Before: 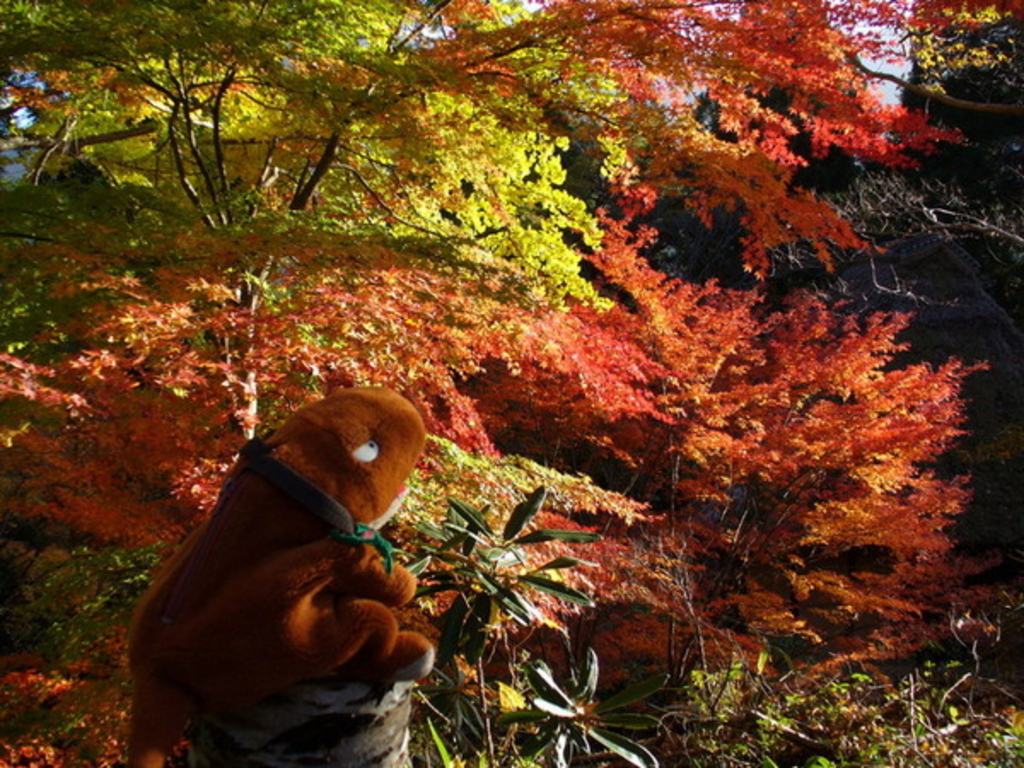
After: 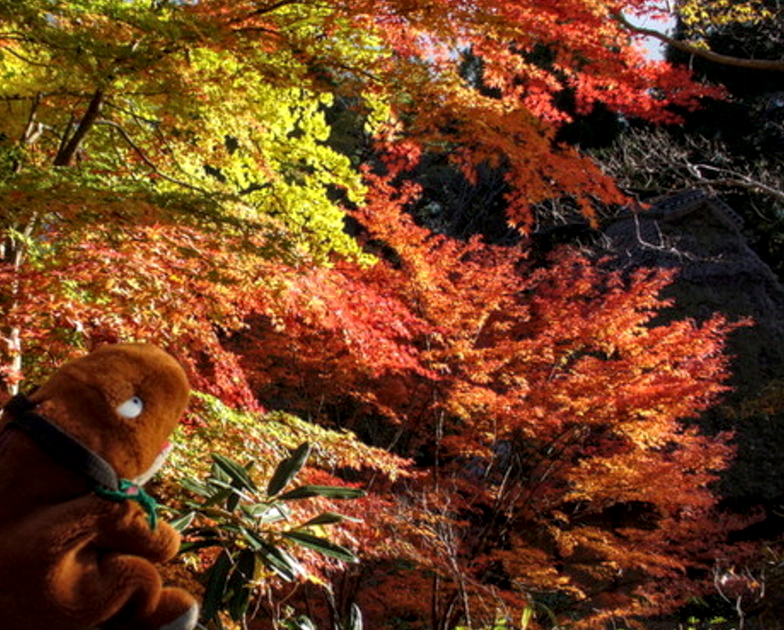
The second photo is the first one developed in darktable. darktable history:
white balance: emerald 1
local contrast: highlights 99%, shadows 86%, detail 160%, midtone range 0.2
crop: left 23.095%, top 5.827%, bottom 11.854%
